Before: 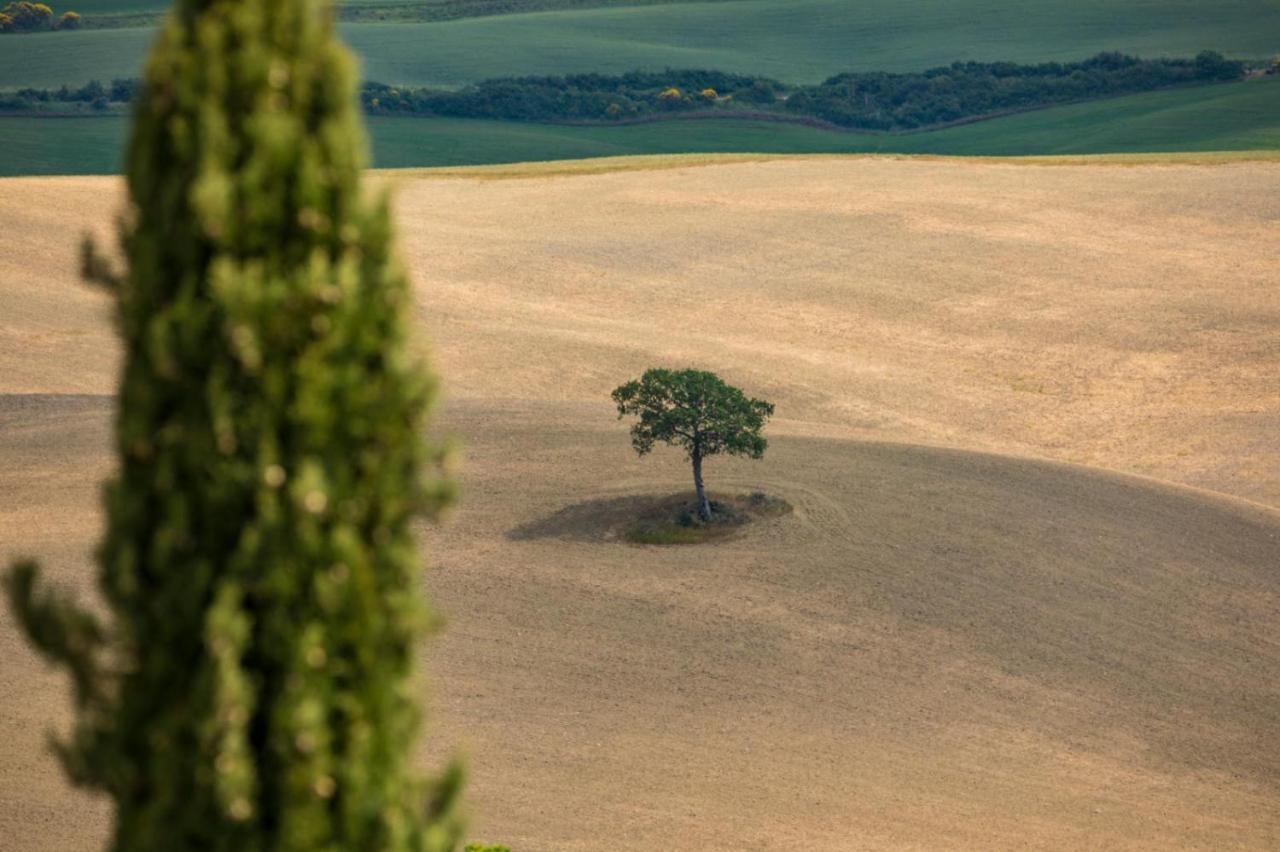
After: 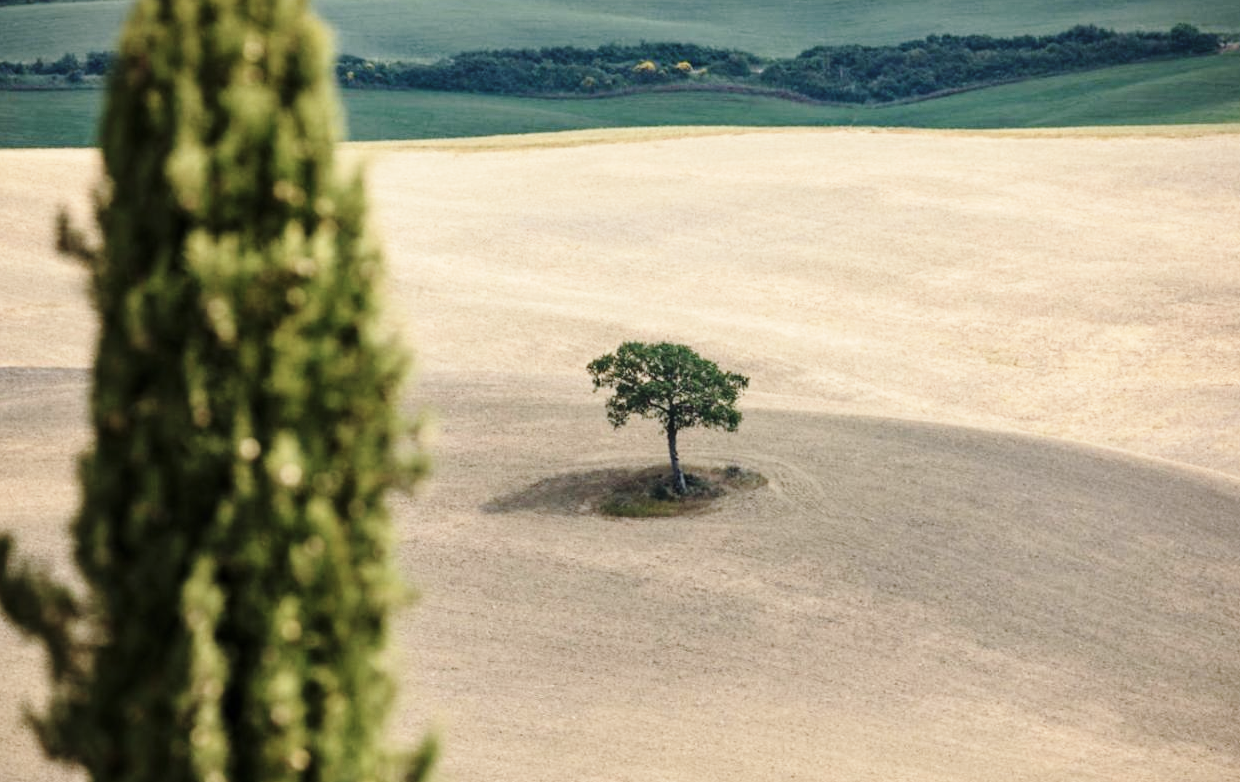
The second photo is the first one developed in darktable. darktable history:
base curve: curves: ch0 [(0, 0) (0.028, 0.03) (0.121, 0.232) (0.46, 0.748) (0.859, 0.968) (1, 1)], preserve colors none
crop: left 1.964%, top 3.251%, right 1.122%, bottom 4.933%
contrast brightness saturation: contrast 0.1, saturation -0.36
